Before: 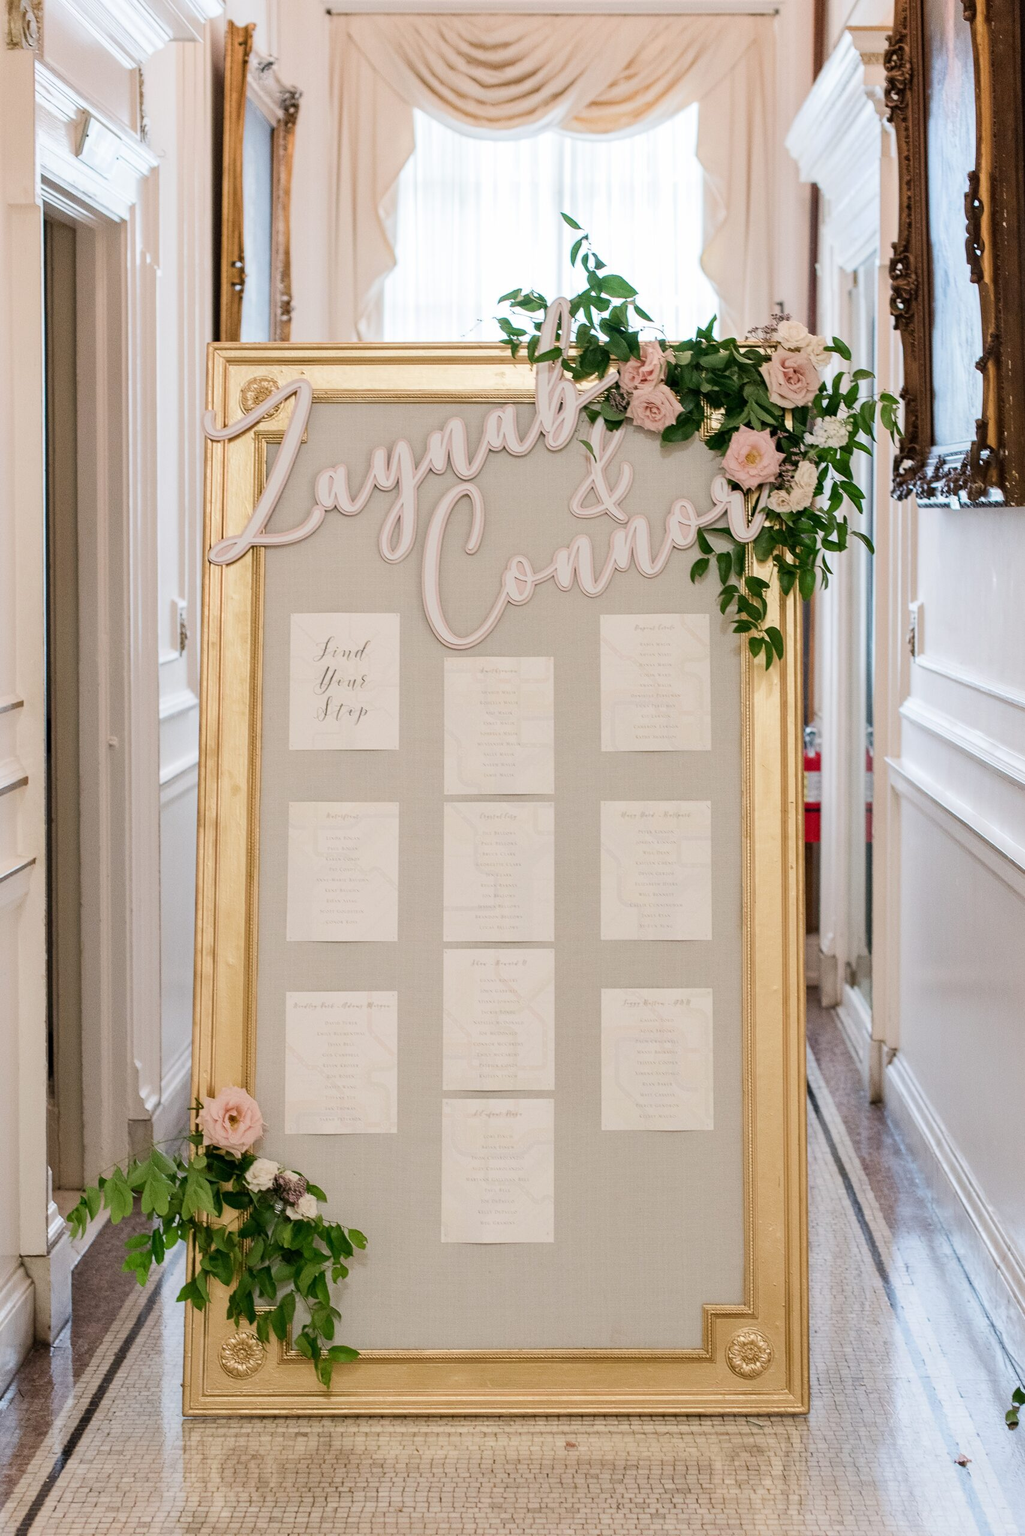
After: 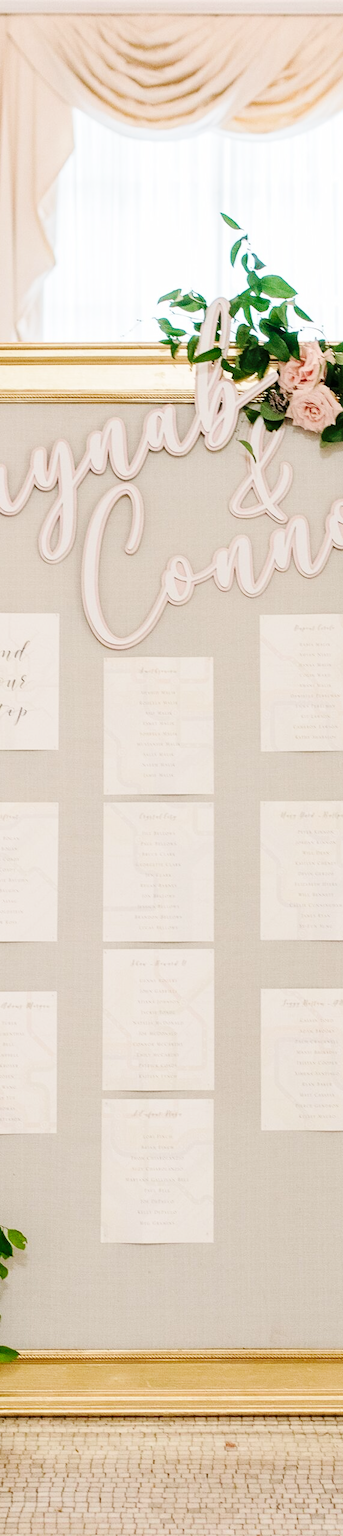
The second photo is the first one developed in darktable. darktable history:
base curve: curves: ch0 [(0, 0) (0.036, 0.025) (0.121, 0.166) (0.206, 0.329) (0.605, 0.79) (1, 1)], preserve colors none
crop: left 33.271%, right 33.223%
